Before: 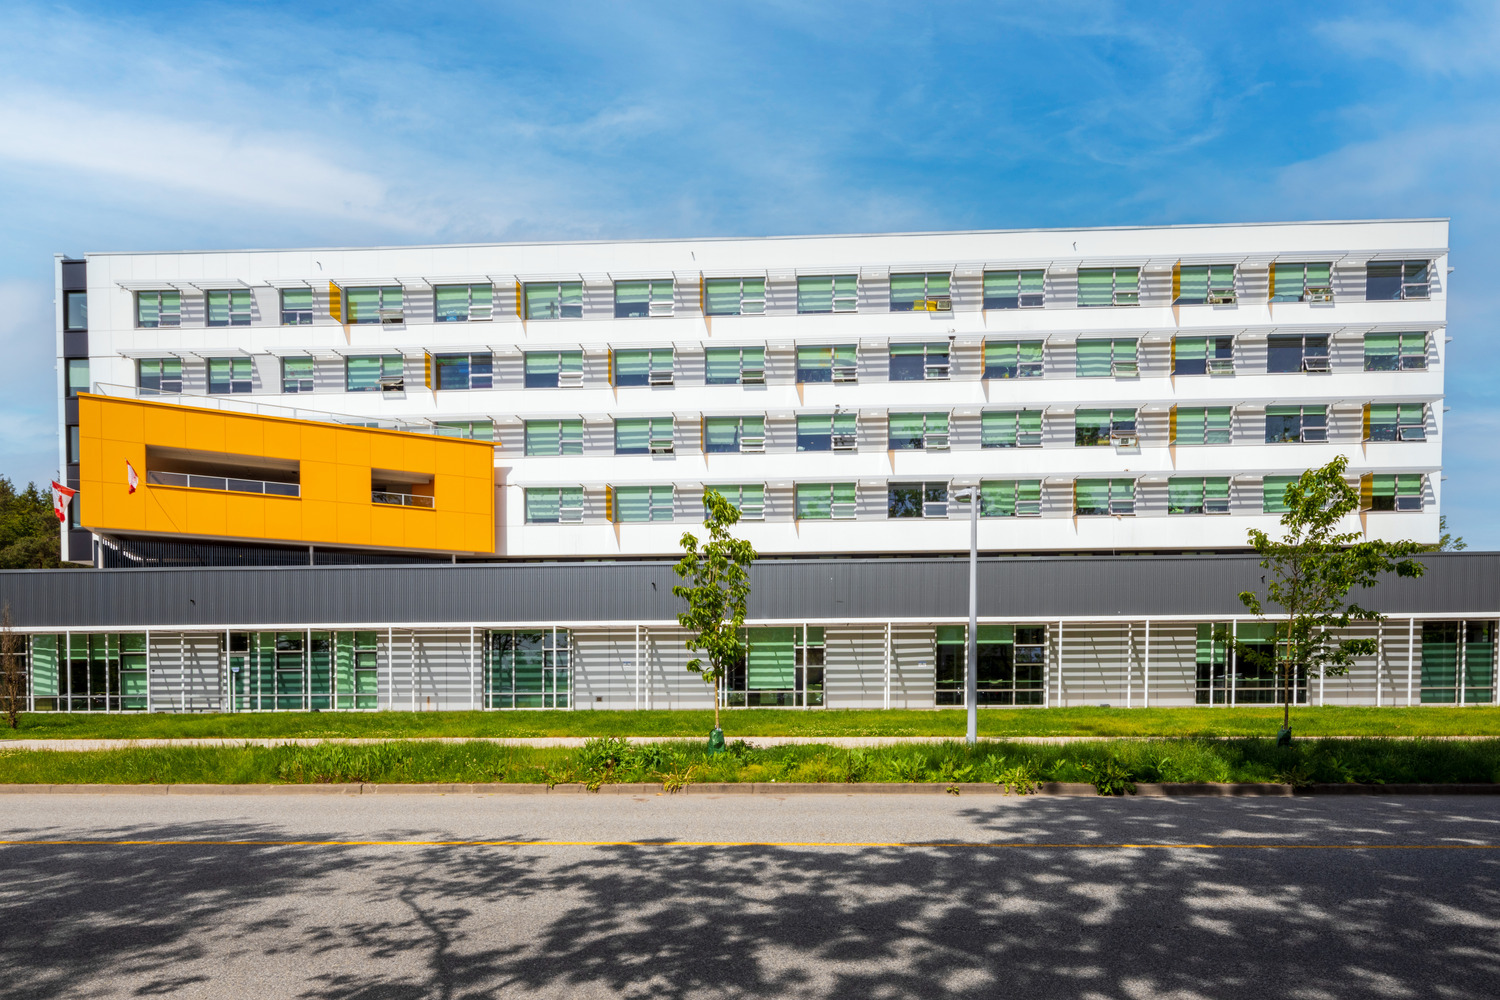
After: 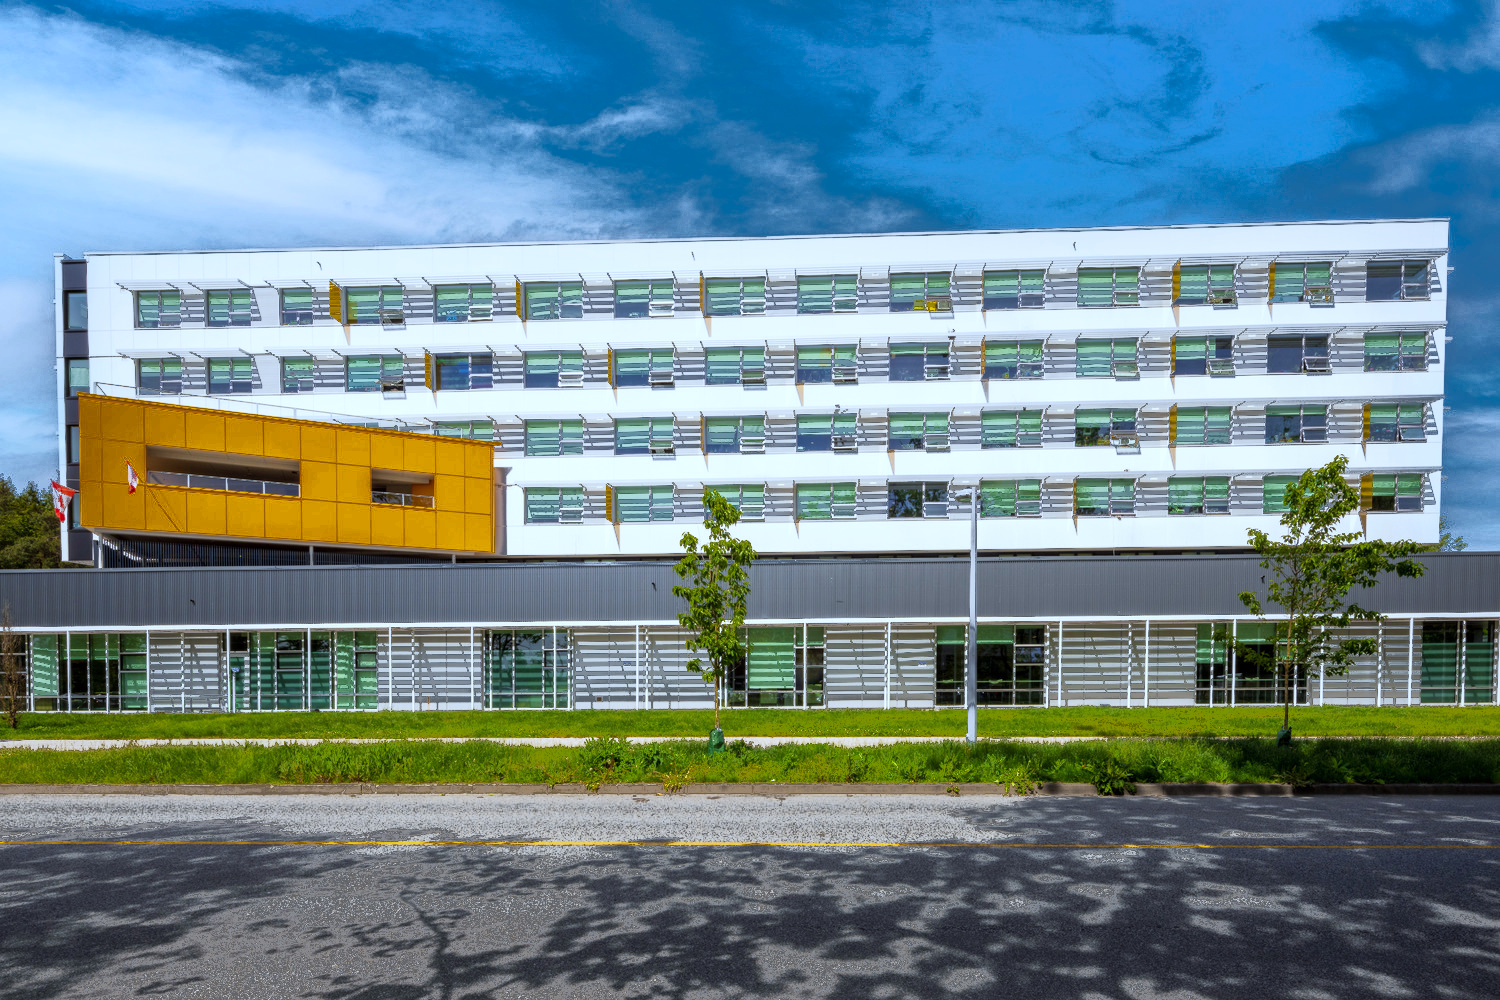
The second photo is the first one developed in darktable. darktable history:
white balance: red 0.924, blue 1.095
levels: levels [0, 0.492, 0.984]
fill light: exposure -0.73 EV, center 0.69, width 2.2
